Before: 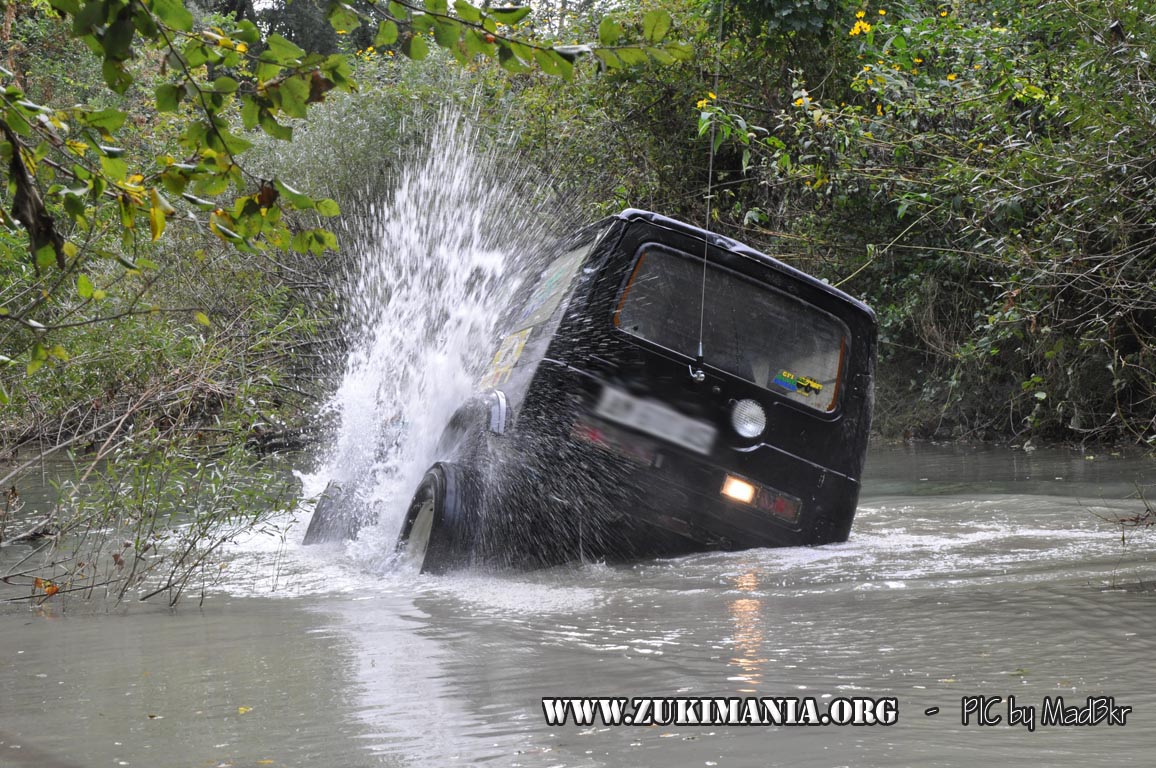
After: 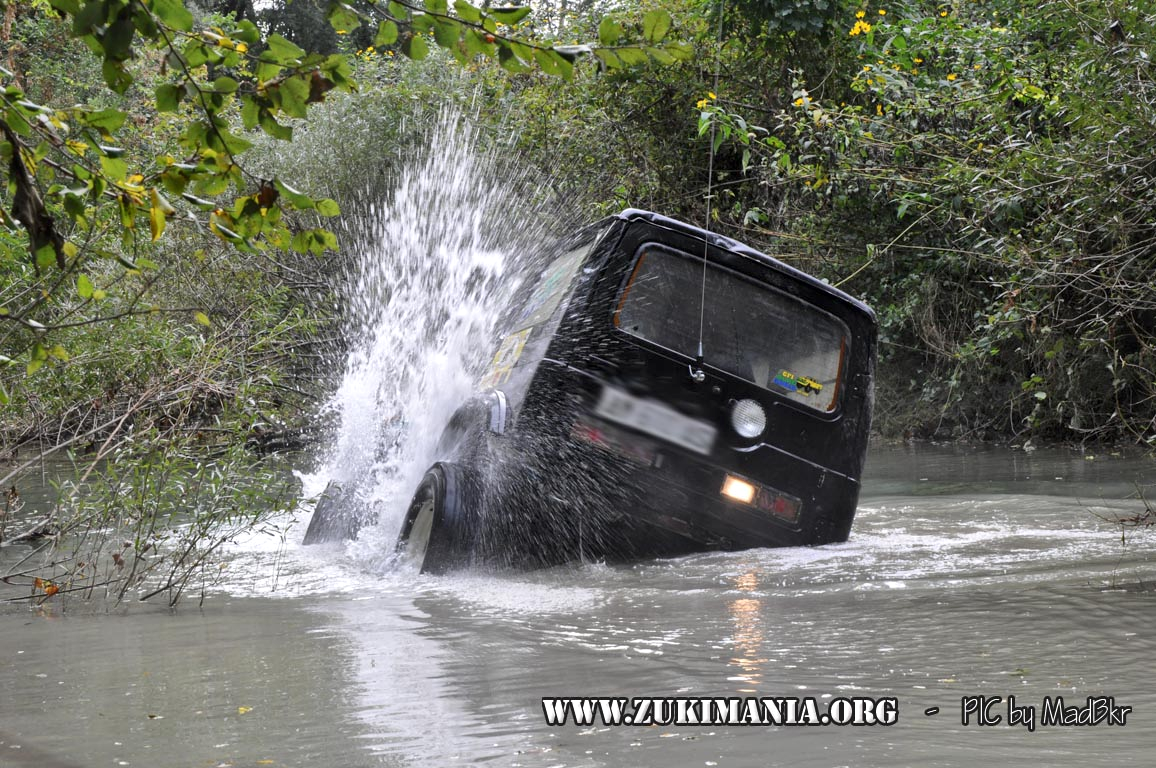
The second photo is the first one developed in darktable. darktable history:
local contrast: mode bilateral grid, contrast 21, coarseness 49, detail 133%, midtone range 0.2
